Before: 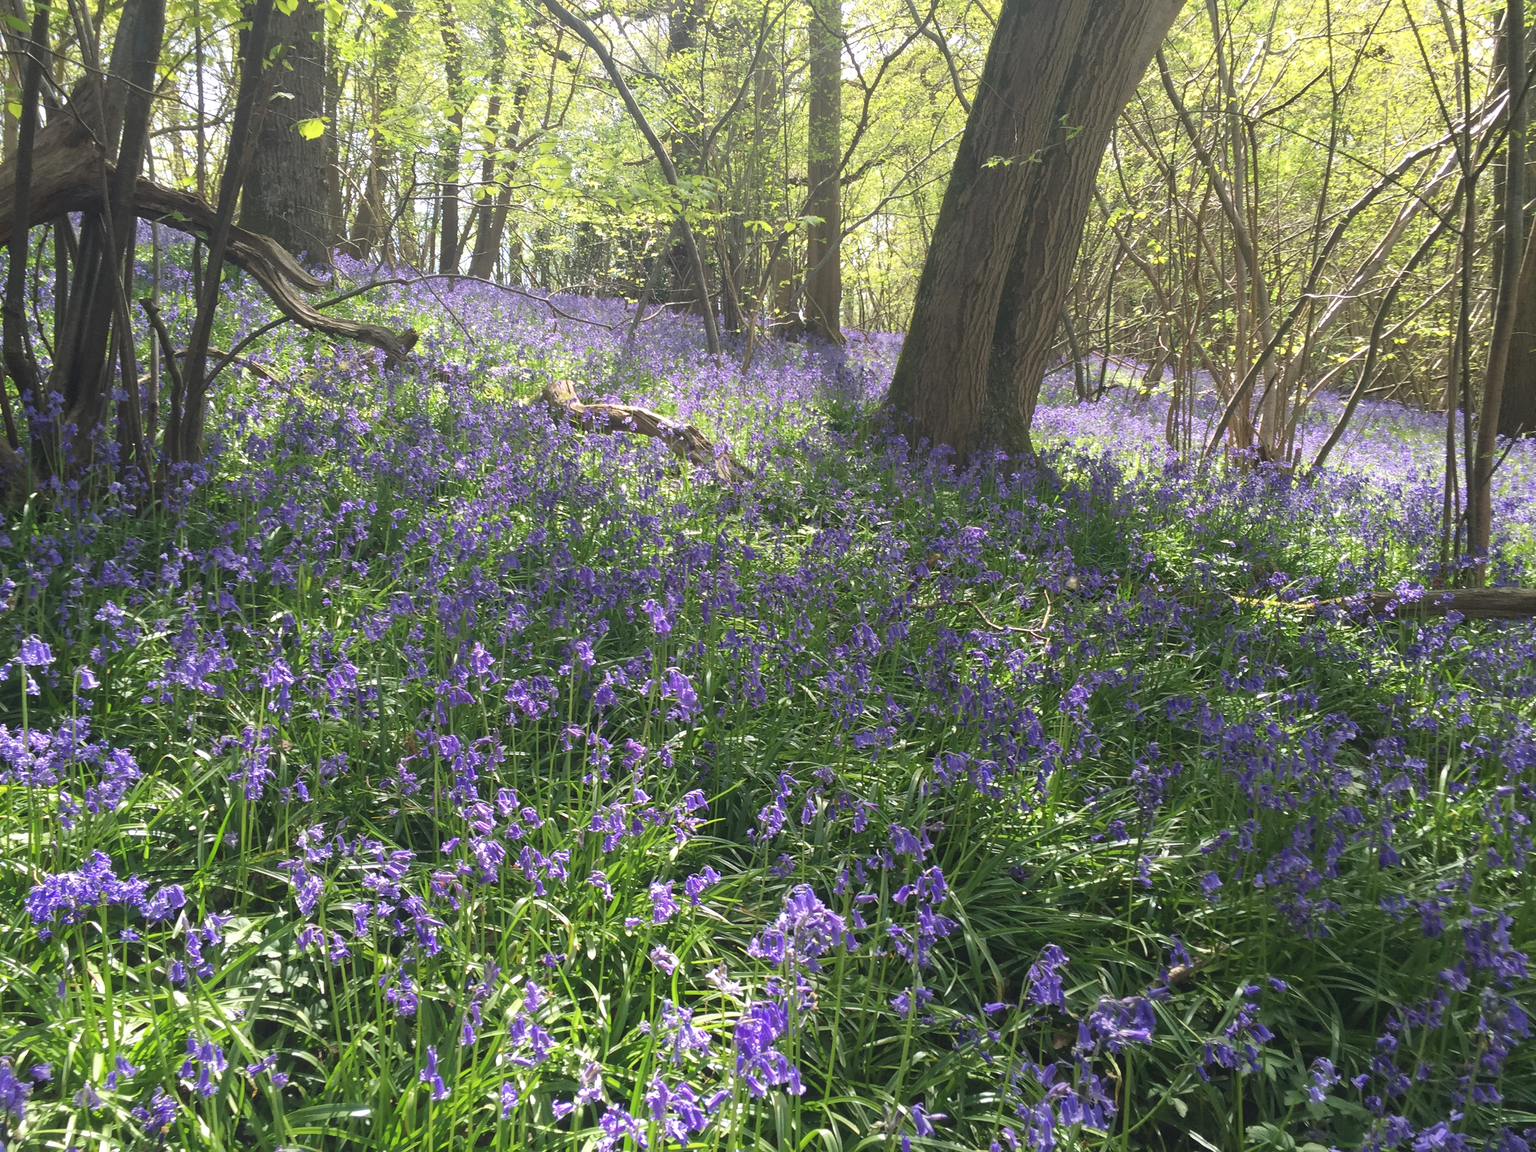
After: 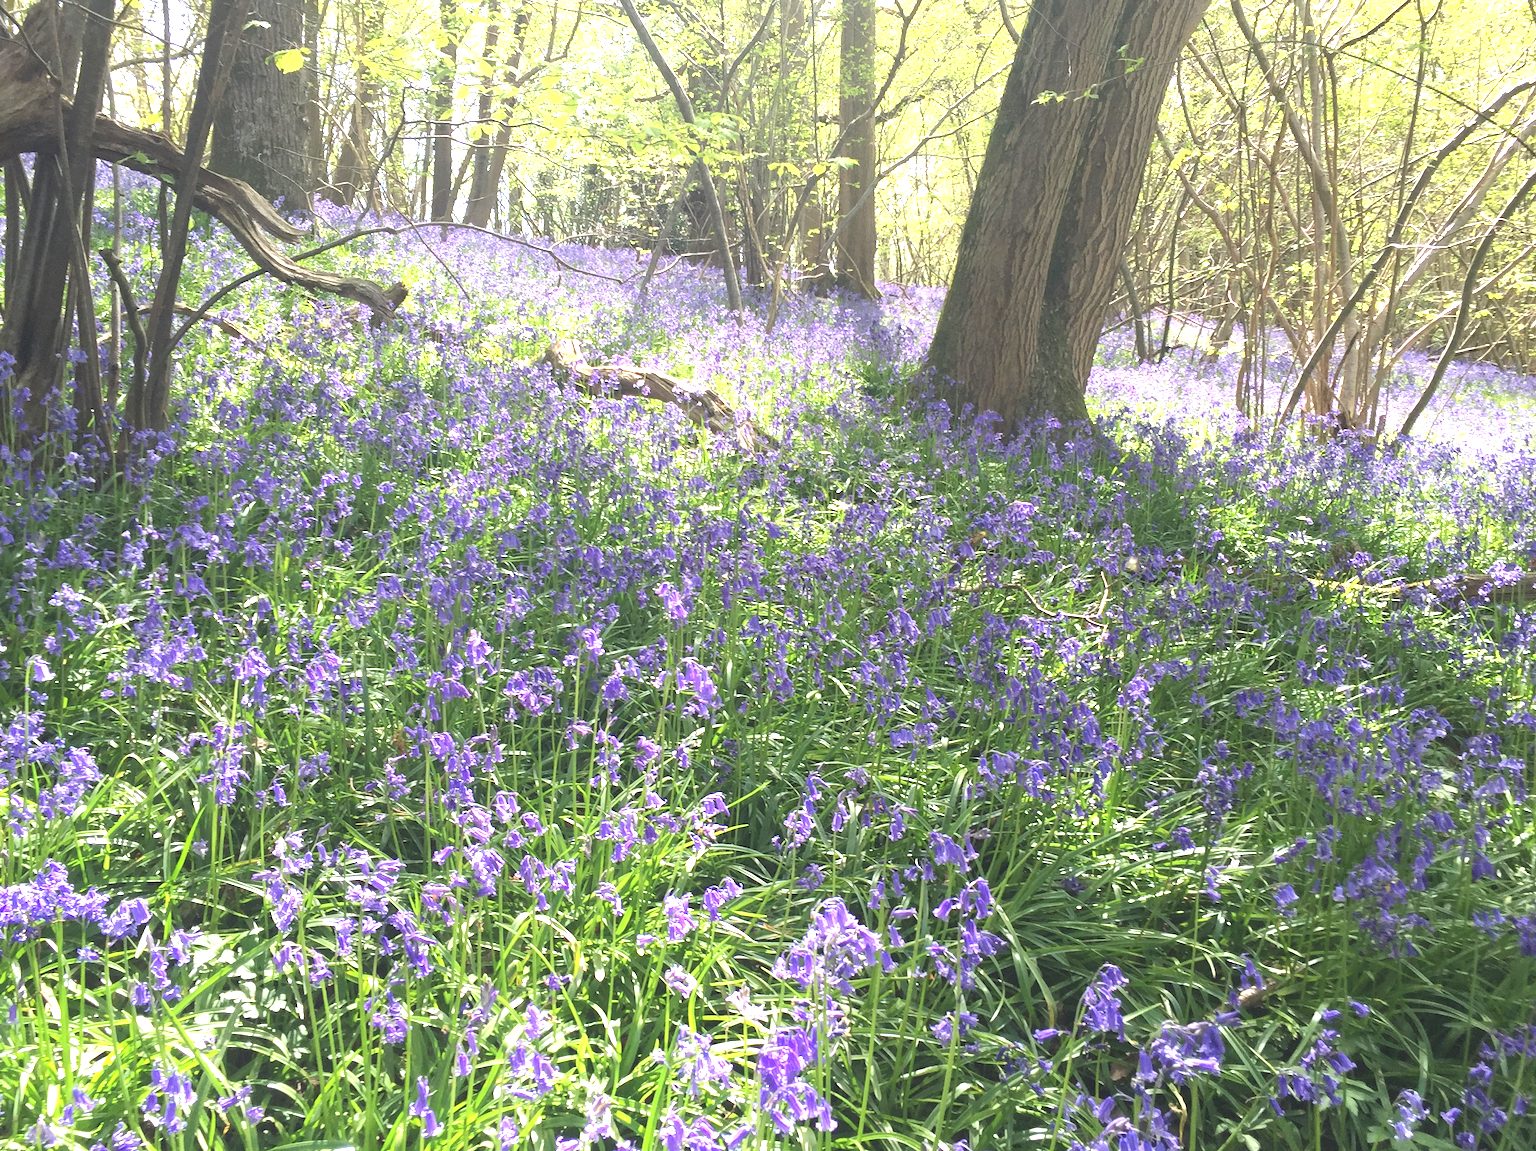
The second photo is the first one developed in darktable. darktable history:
exposure: black level correction -0.002, exposure 1.115 EV, compensate highlight preservation false
rotate and perspective: crop left 0, crop top 0
crop: left 3.305%, top 6.436%, right 6.389%, bottom 3.258%
tone equalizer: on, module defaults
